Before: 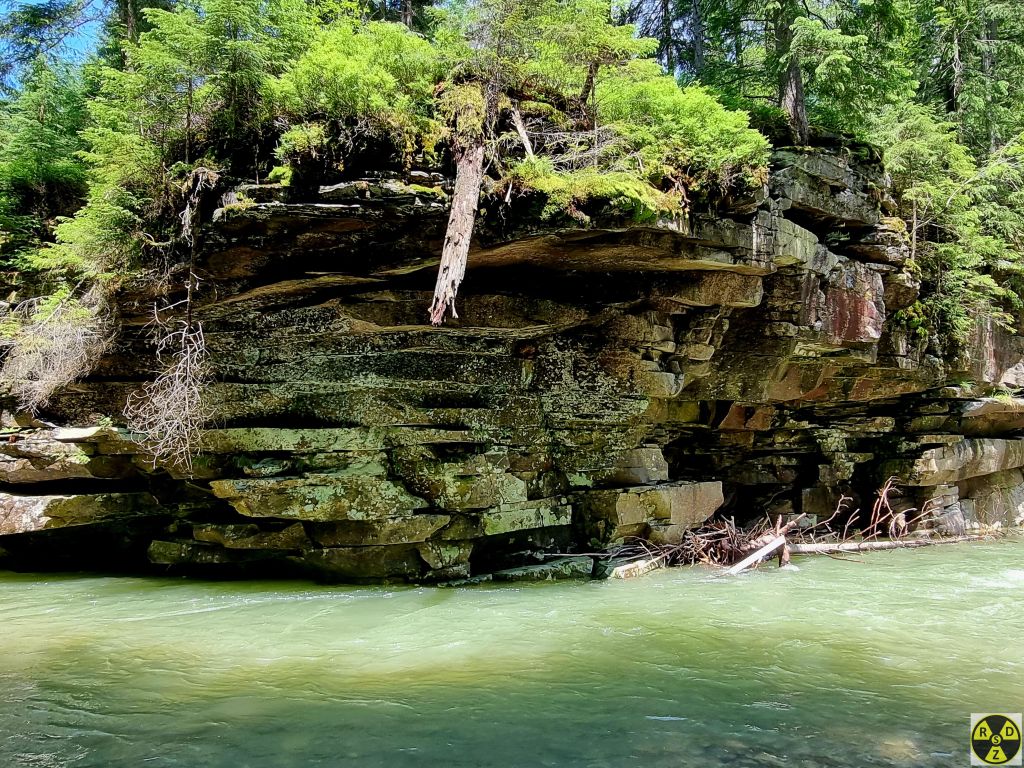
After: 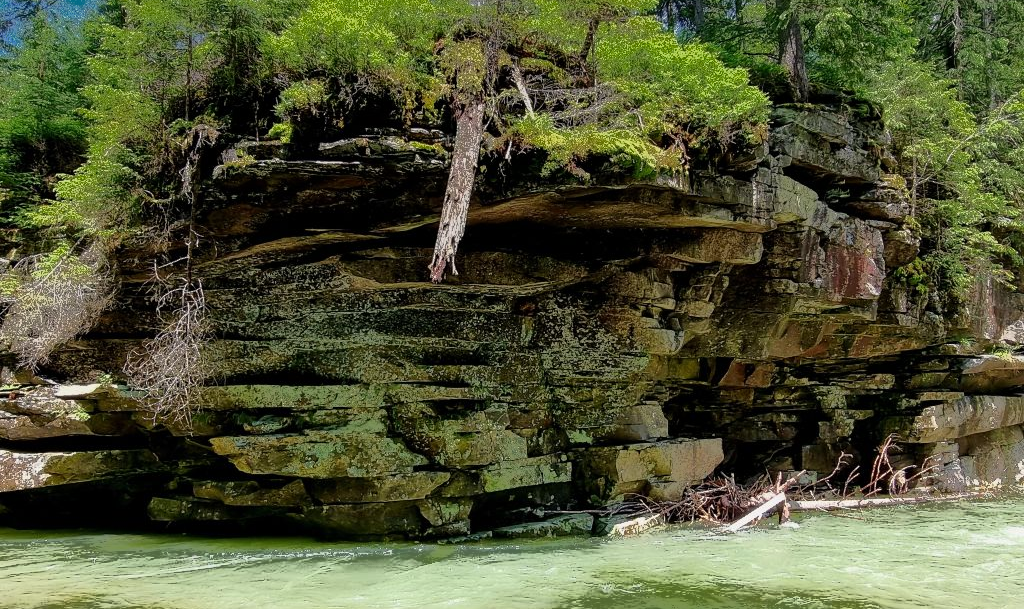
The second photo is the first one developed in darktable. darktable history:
crop and rotate: top 5.667%, bottom 14.937%
graduated density: on, module defaults
white balance: red 1.009, blue 0.985
fill light: exposure -0.73 EV, center 0.69, width 2.2
